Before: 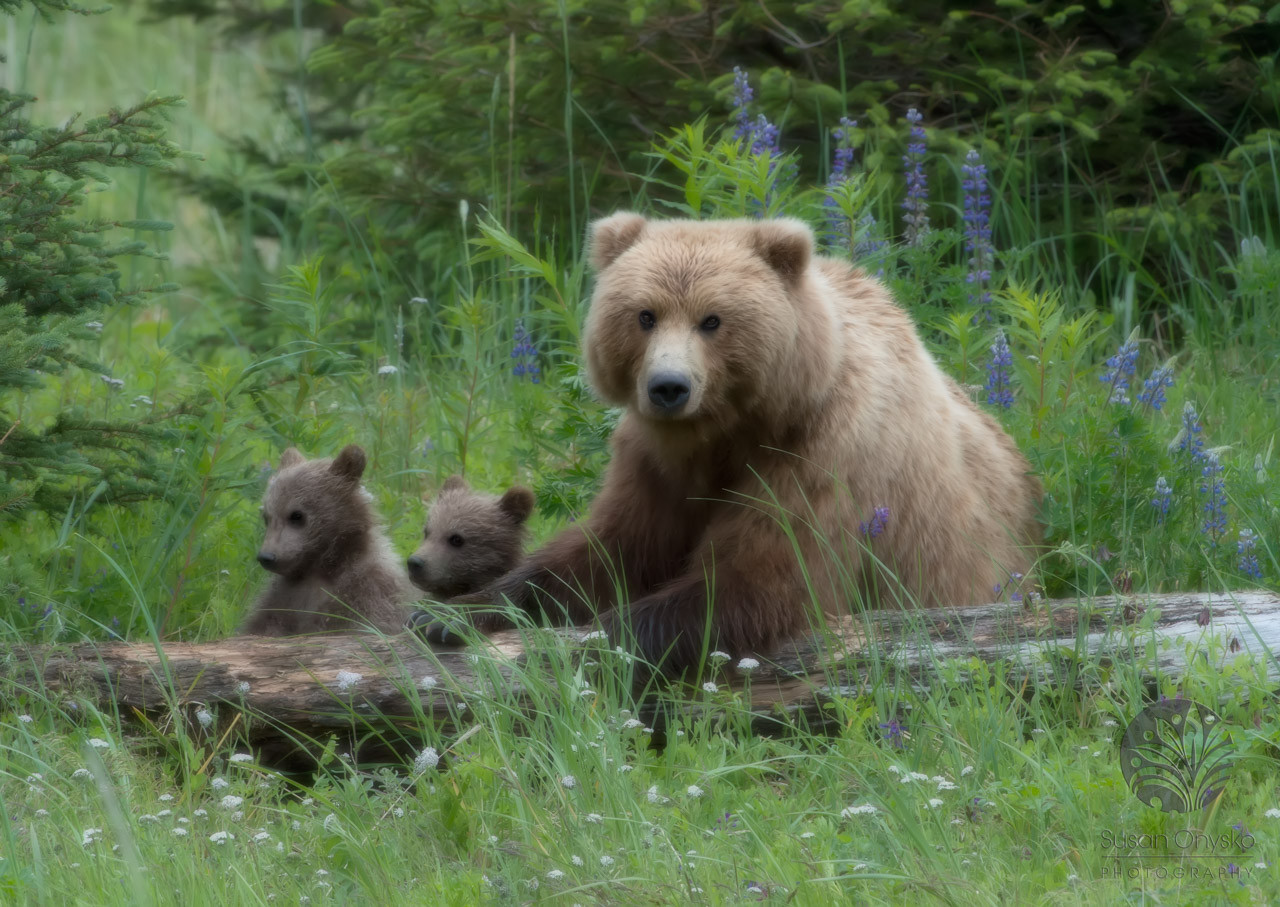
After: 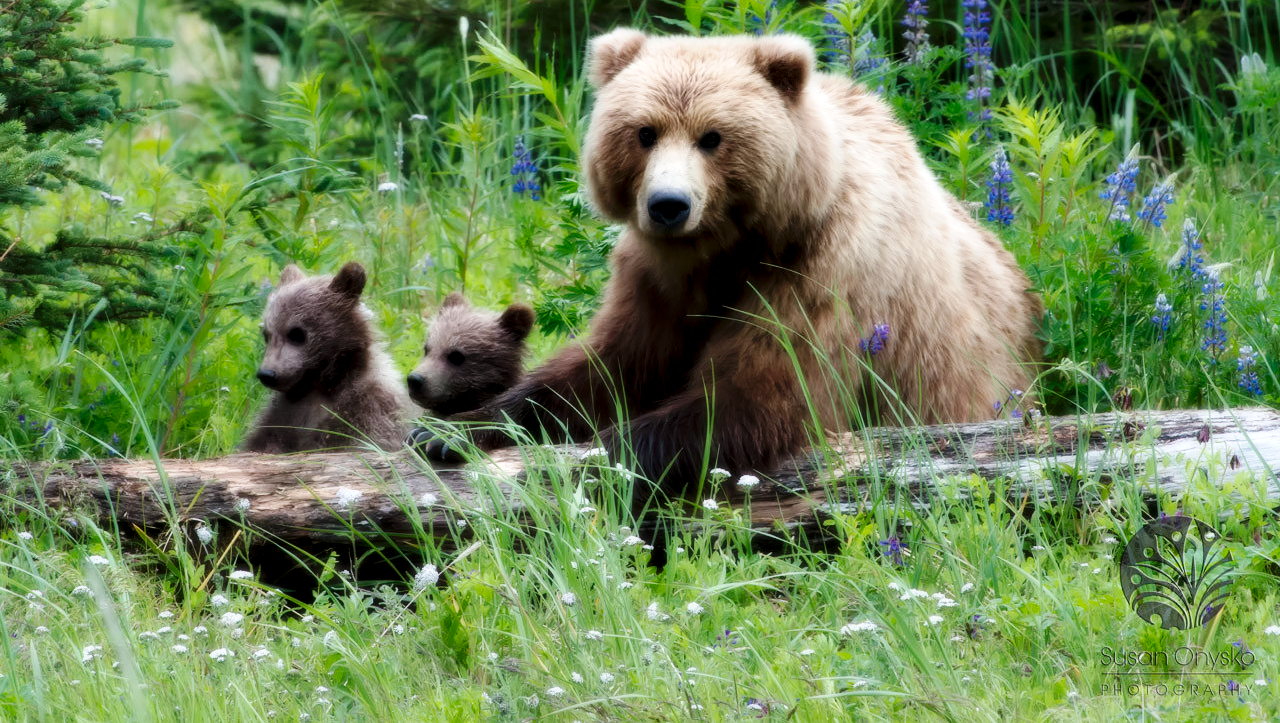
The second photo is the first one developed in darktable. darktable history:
crop and rotate: top 20.215%
base curve: curves: ch0 [(0, 0) (0.032, 0.025) (0.121, 0.166) (0.206, 0.329) (0.605, 0.79) (1, 1)], preserve colors none
contrast equalizer: octaves 7, y [[0.6 ×6], [0.55 ×6], [0 ×6], [0 ×6], [0 ×6]]
